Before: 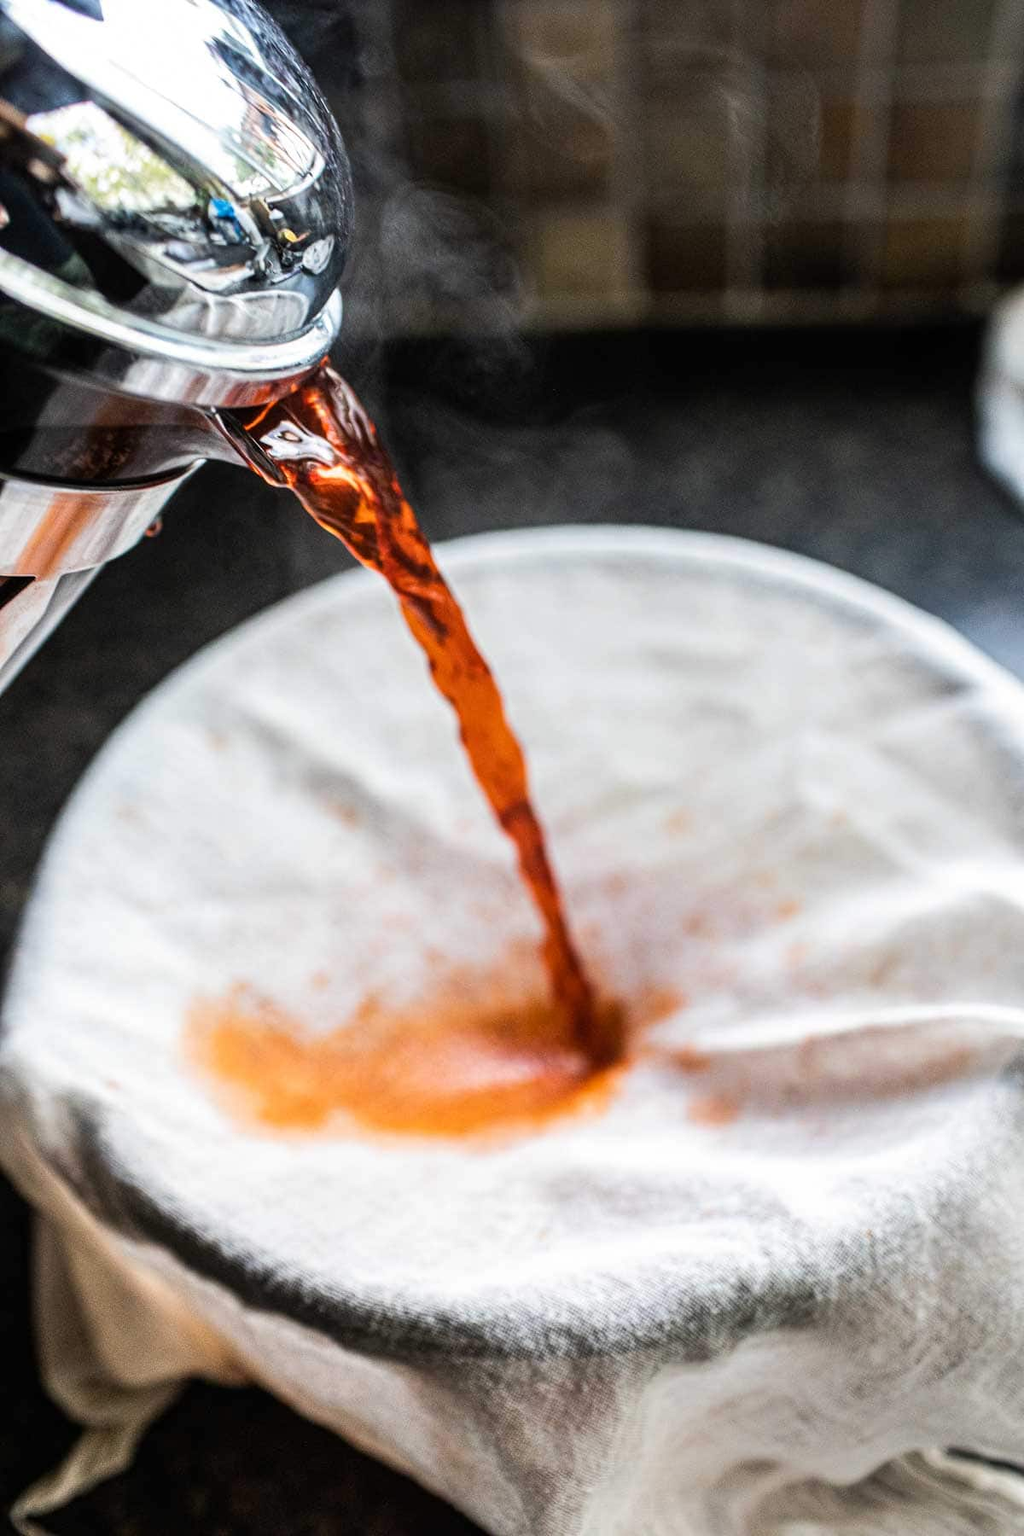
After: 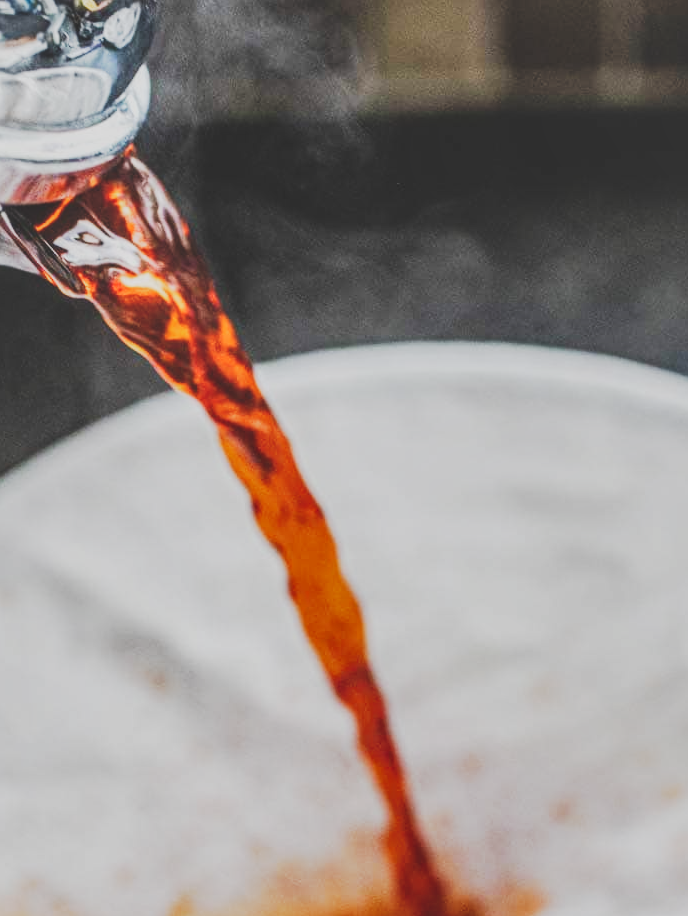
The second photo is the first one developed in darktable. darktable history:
tone curve: curves: ch0 [(0, 0.148) (0.191, 0.225) (0.712, 0.695) (0.864, 0.797) (1, 0.839)], preserve colors none
exposure: exposure 0.657 EV, compensate highlight preservation false
local contrast: detail 130%
shadows and highlights: highlights color adjustment 0.289%
crop: left 20.948%, top 15.221%, right 21.685%, bottom 33.883%
